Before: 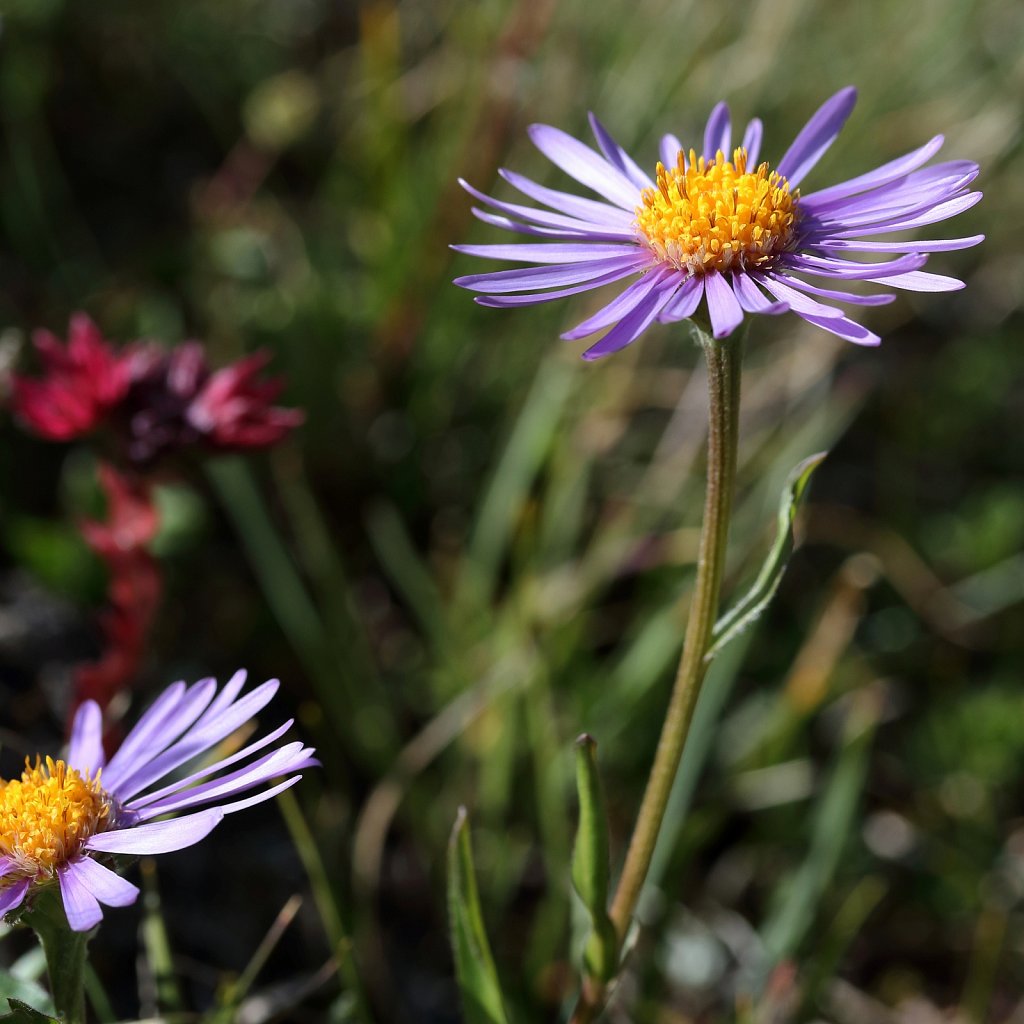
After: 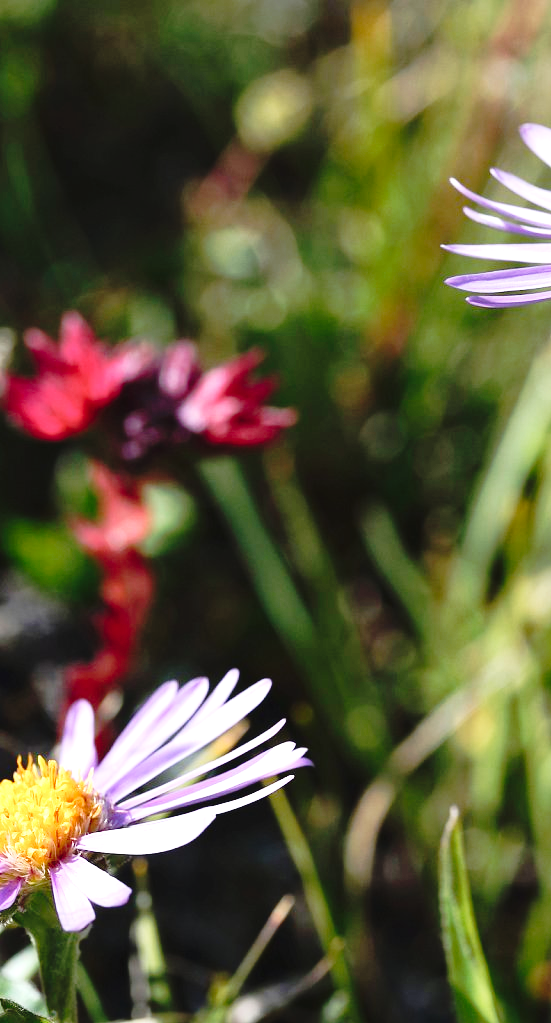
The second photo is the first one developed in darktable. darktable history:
tone curve: curves: ch0 [(0, 0.029) (0.168, 0.142) (0.359, 0.44) (0.469, 0.544) (0.634, 0.722) (0.858, 0.903) (1, 0.968)]; ch1 [(0, 0) (0.437, 0.453) (0.472, 0.47) (0.502, 0.502) (0.54, 0.534) (0.57, 0.592) (0.618, 0.66) (0.699, 0.749) (0.859, 0.899) (1, 1)]; ch2 [(0, 0) (0.33, 0.301) (0.421, 0.443) (0.476, 0.498) (0.505, 0.503) (0.547, 0.557) (0.586, 0.634) (0.608, 0.676) (1, 1)], preserve colors none
exposure: black level correction 0, exposure 1.2 EV, compensate exposure bias true, compensate highlight preservation false
crop: left 0.797%, right 45.389%, bottom 0.086%
